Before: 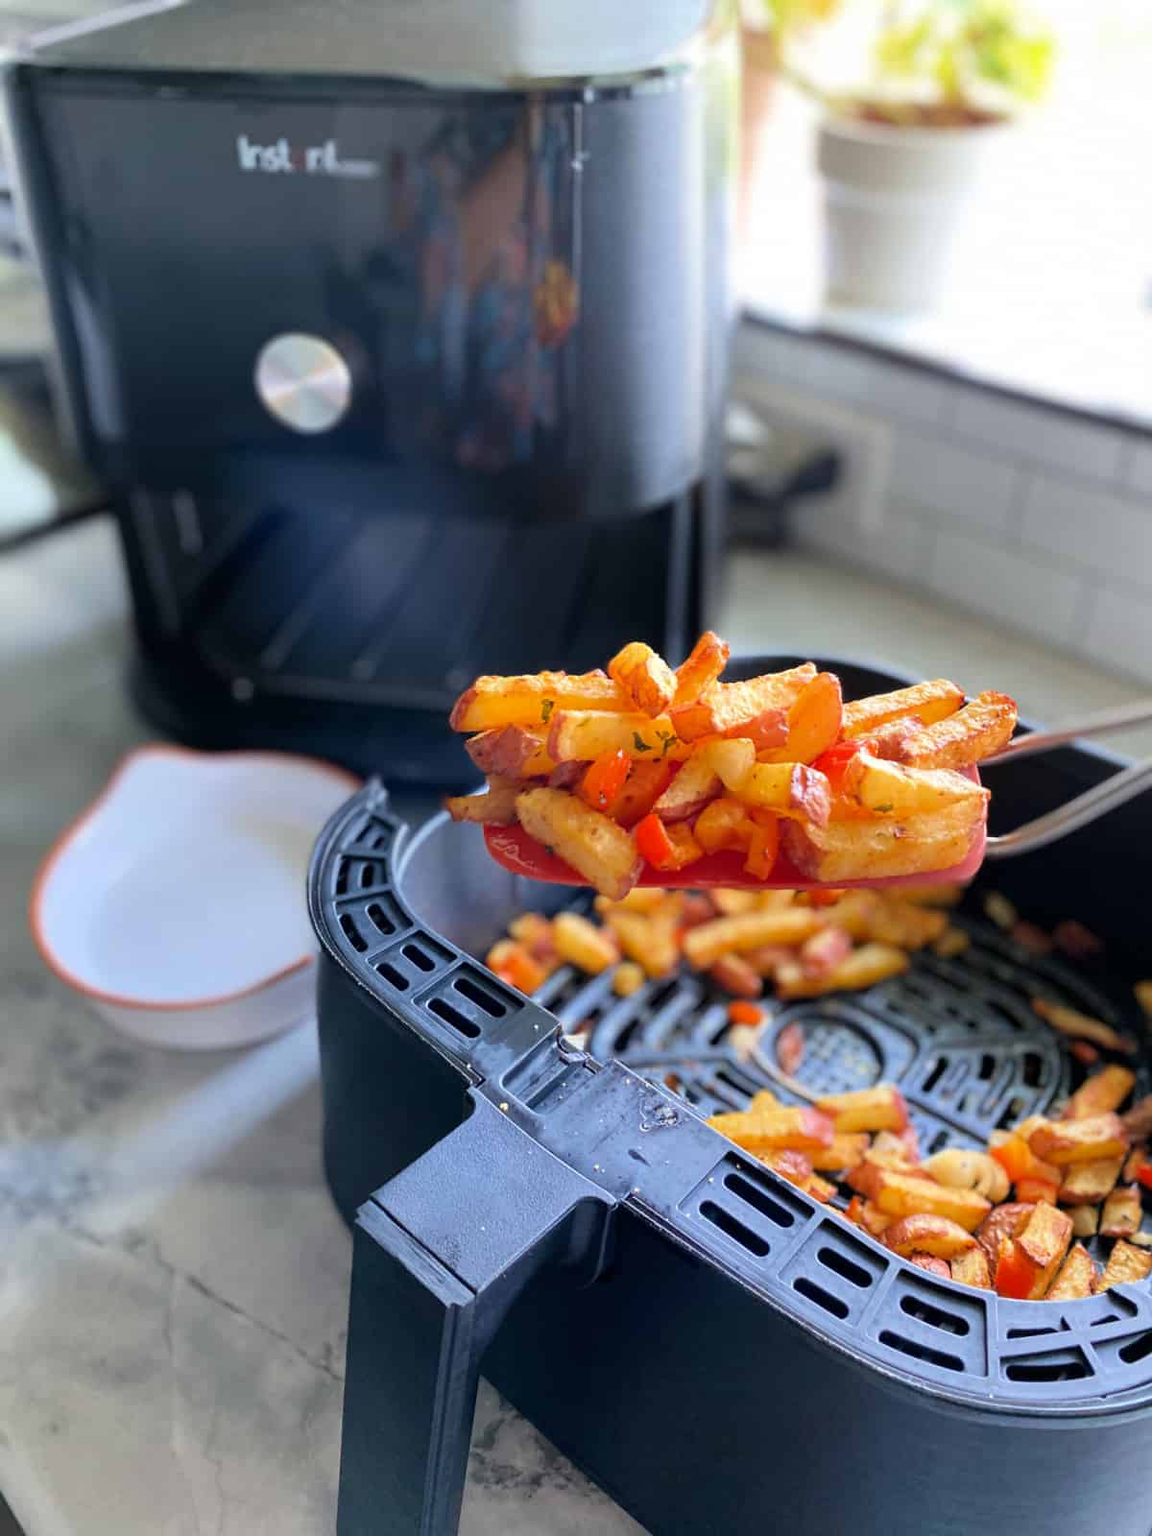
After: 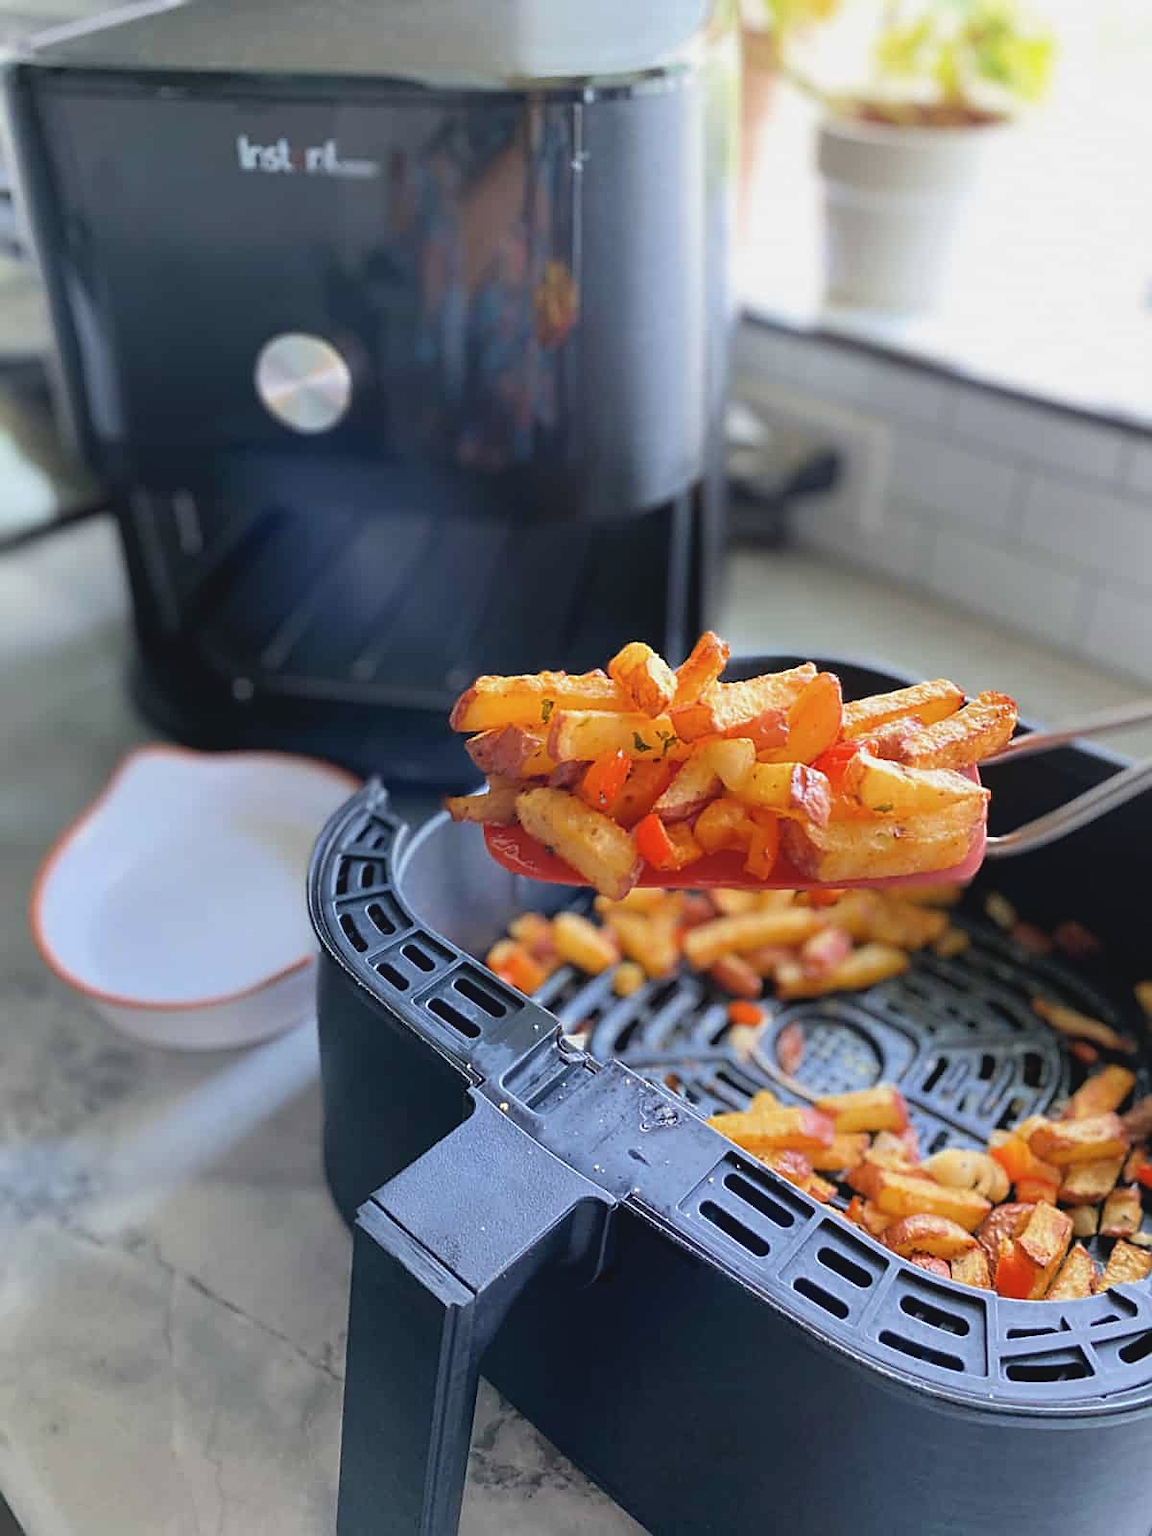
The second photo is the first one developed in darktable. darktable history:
sharpen: on, module defaults
contrast brightness saturation: contrast -0.1, saturation -0.1
